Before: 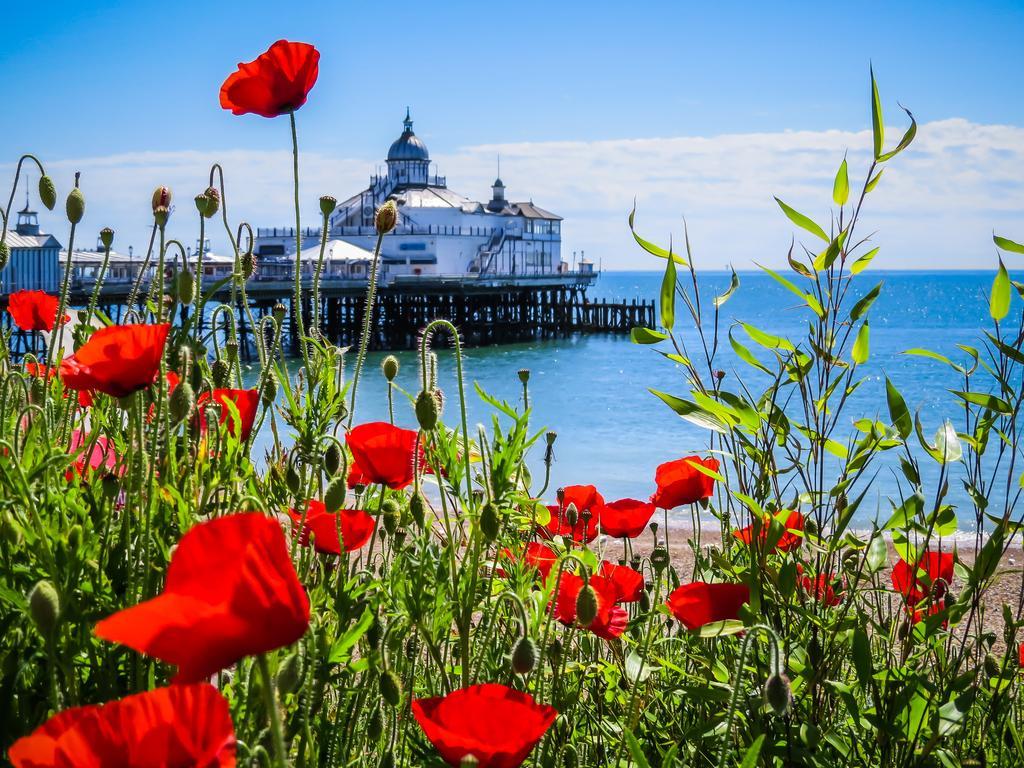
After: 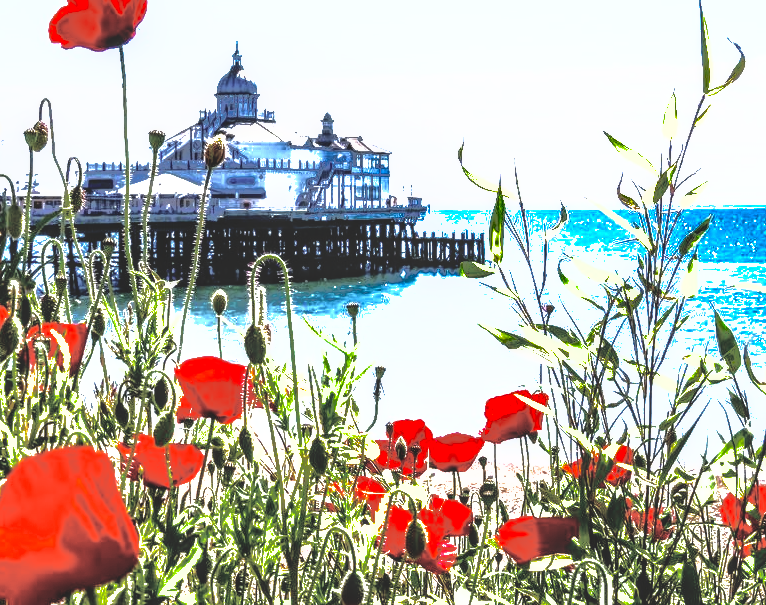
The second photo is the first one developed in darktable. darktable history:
color zones: curves: ch1 [(0, 0.292) (0.001, 0.292) (0.2, 0.264) (0.4, 0.248) (0.6, 0.248) (0.8, 0.264) (0.999, 0.292) (1, 0.292)]
shadows and highlights: shadows -19.91, highlights -73.15
crop: left 16.768%, top 8.653%, right 8.362%, bottom 12.485%
exposure: black level correction 0, exposure 1.7 EV, compensate exposure bias true, compensate highlight preservation false
base curve: curves: ch0 [(0, 0.02) (0.083, 0.036) (1, 1)], preserve colors none
local contrast: on, module defaults
white balance: emerald 1
